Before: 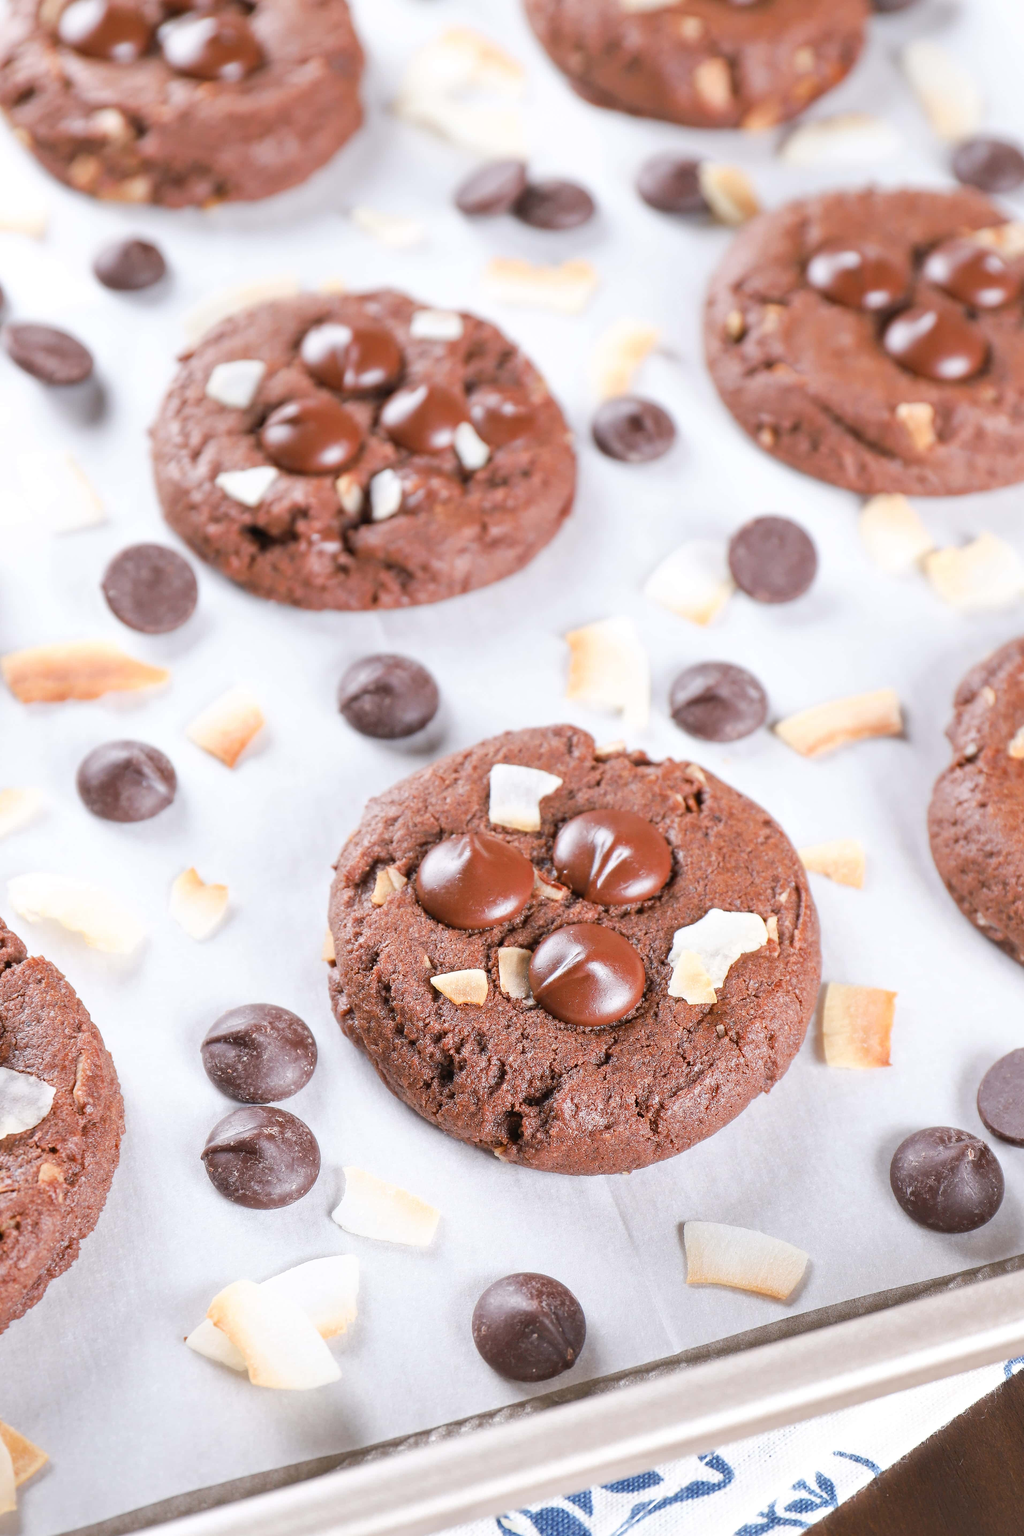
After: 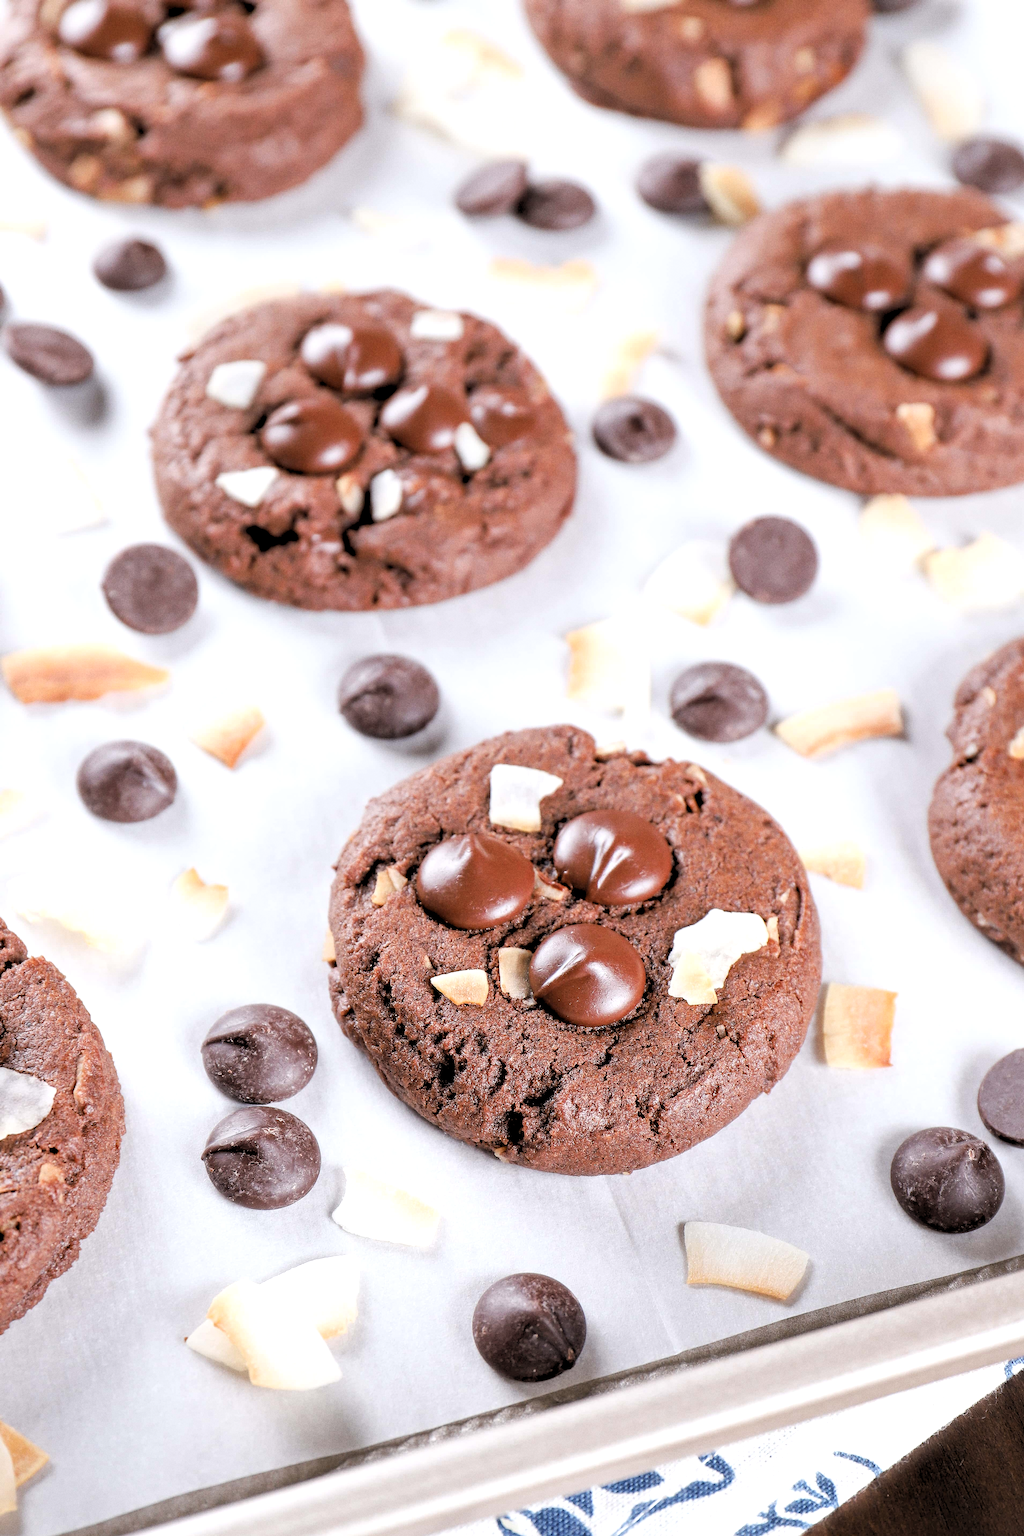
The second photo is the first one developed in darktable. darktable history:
rgb levels: levels [[0.034, 0.472, 0.904], [0, 0.5, 1], [0, 0.5, 1]]
grain: coarseness 0.09 ISO
